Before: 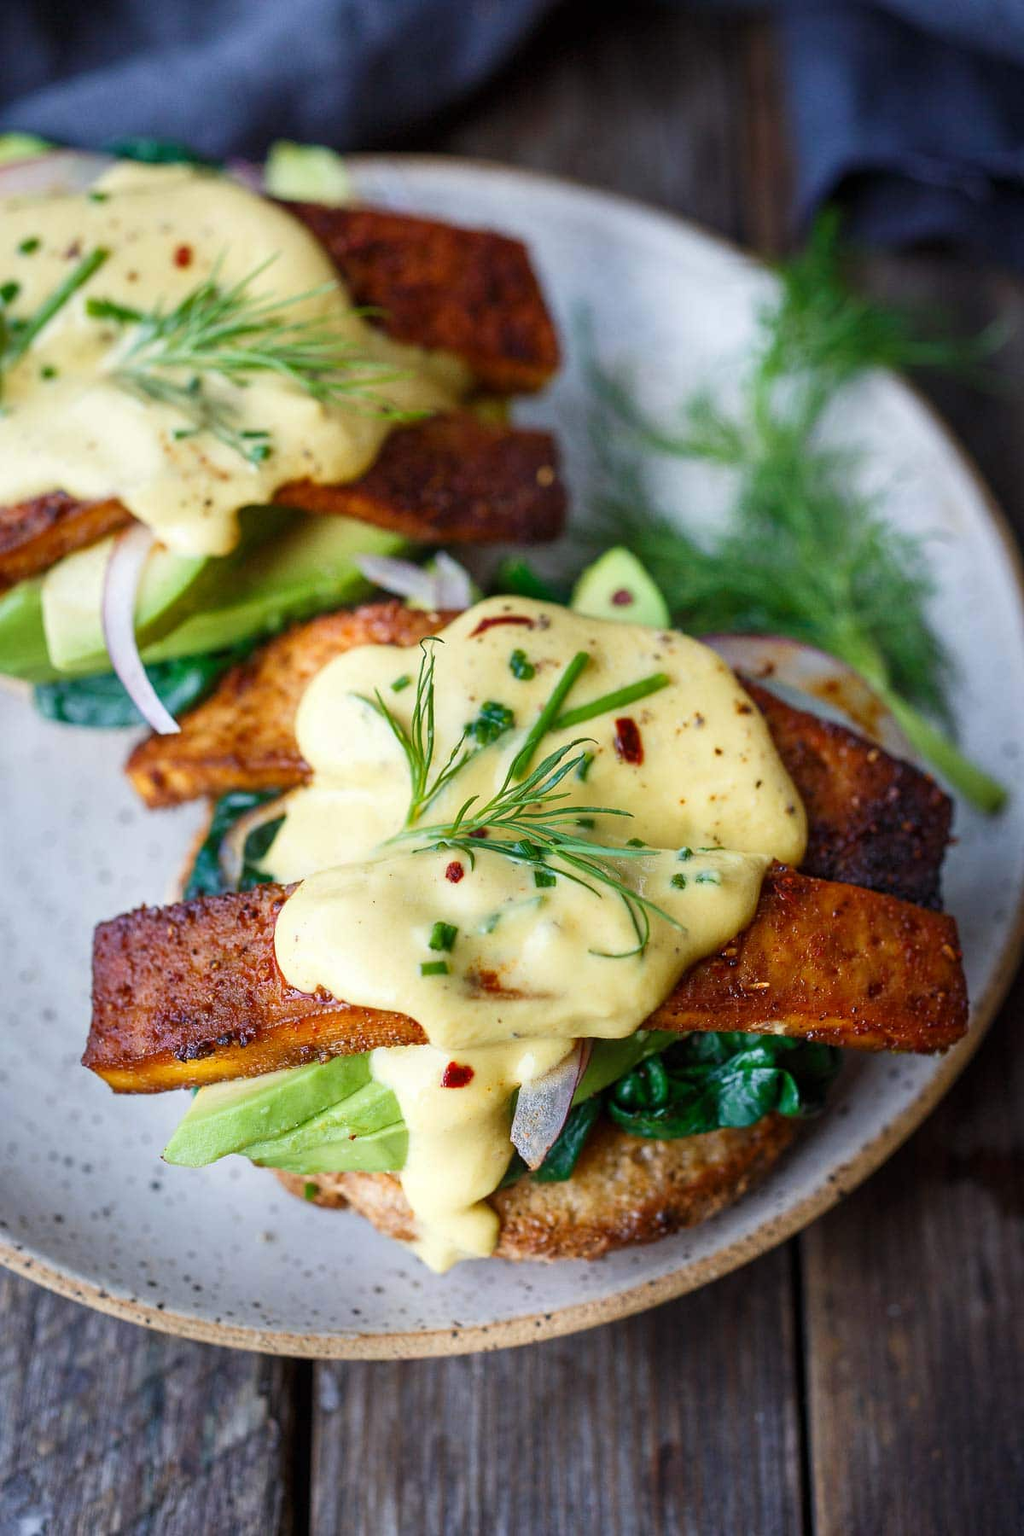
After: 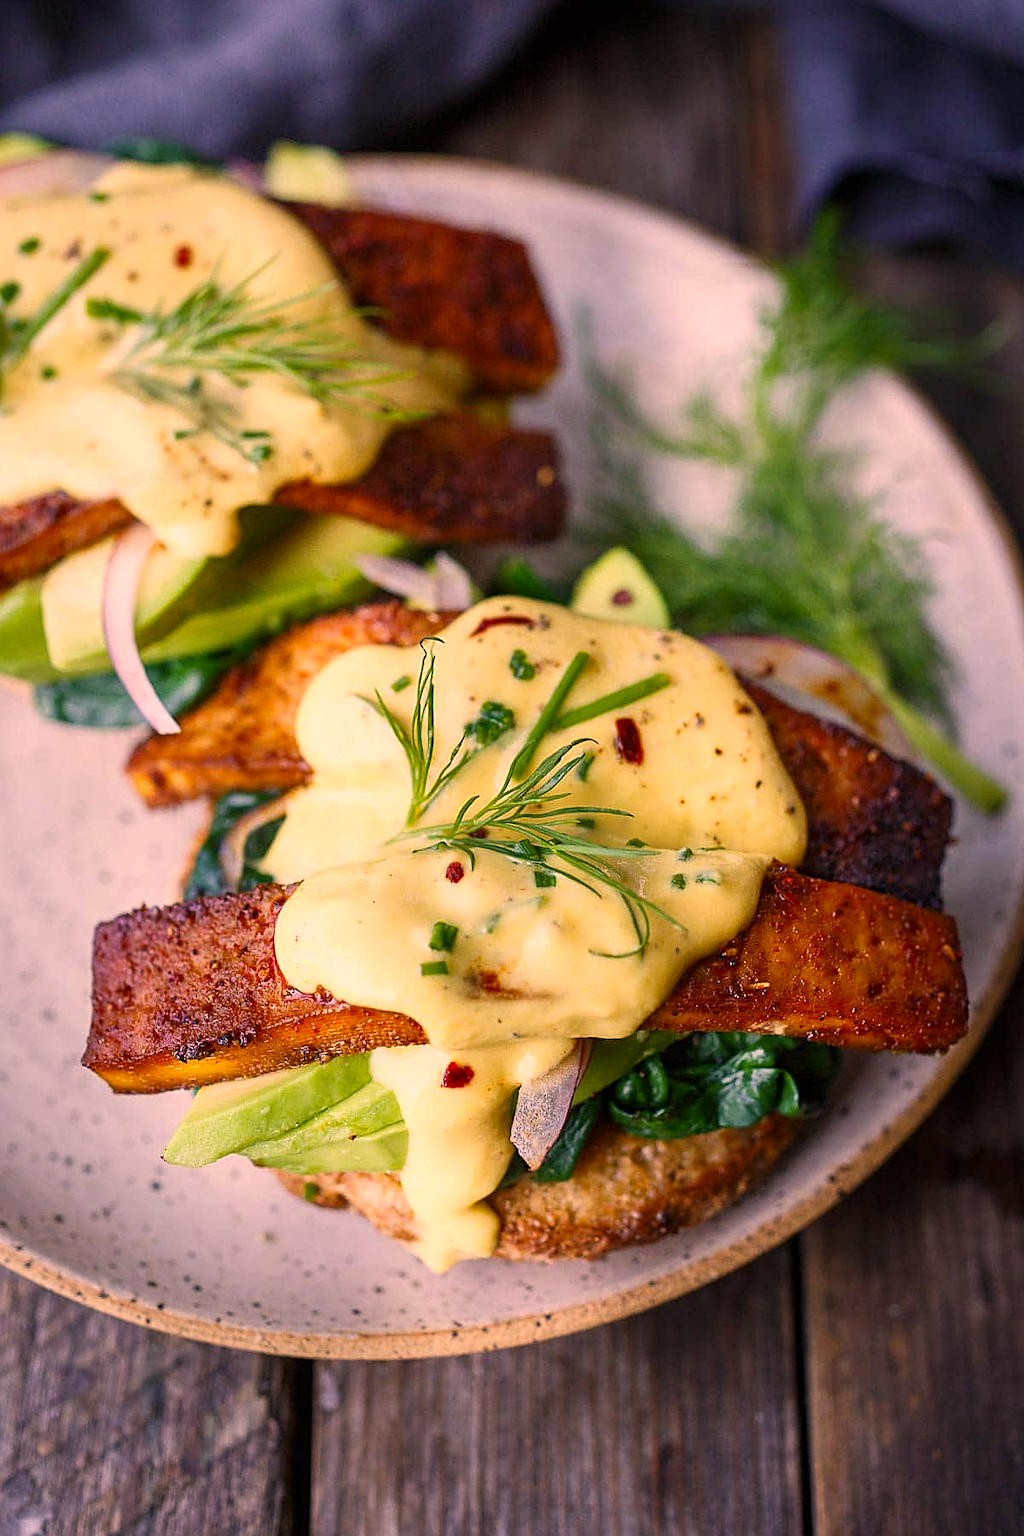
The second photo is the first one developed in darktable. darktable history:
sharpen: on, module defaults
color correction: highlights a* 21.35, highlights b* 19.71
